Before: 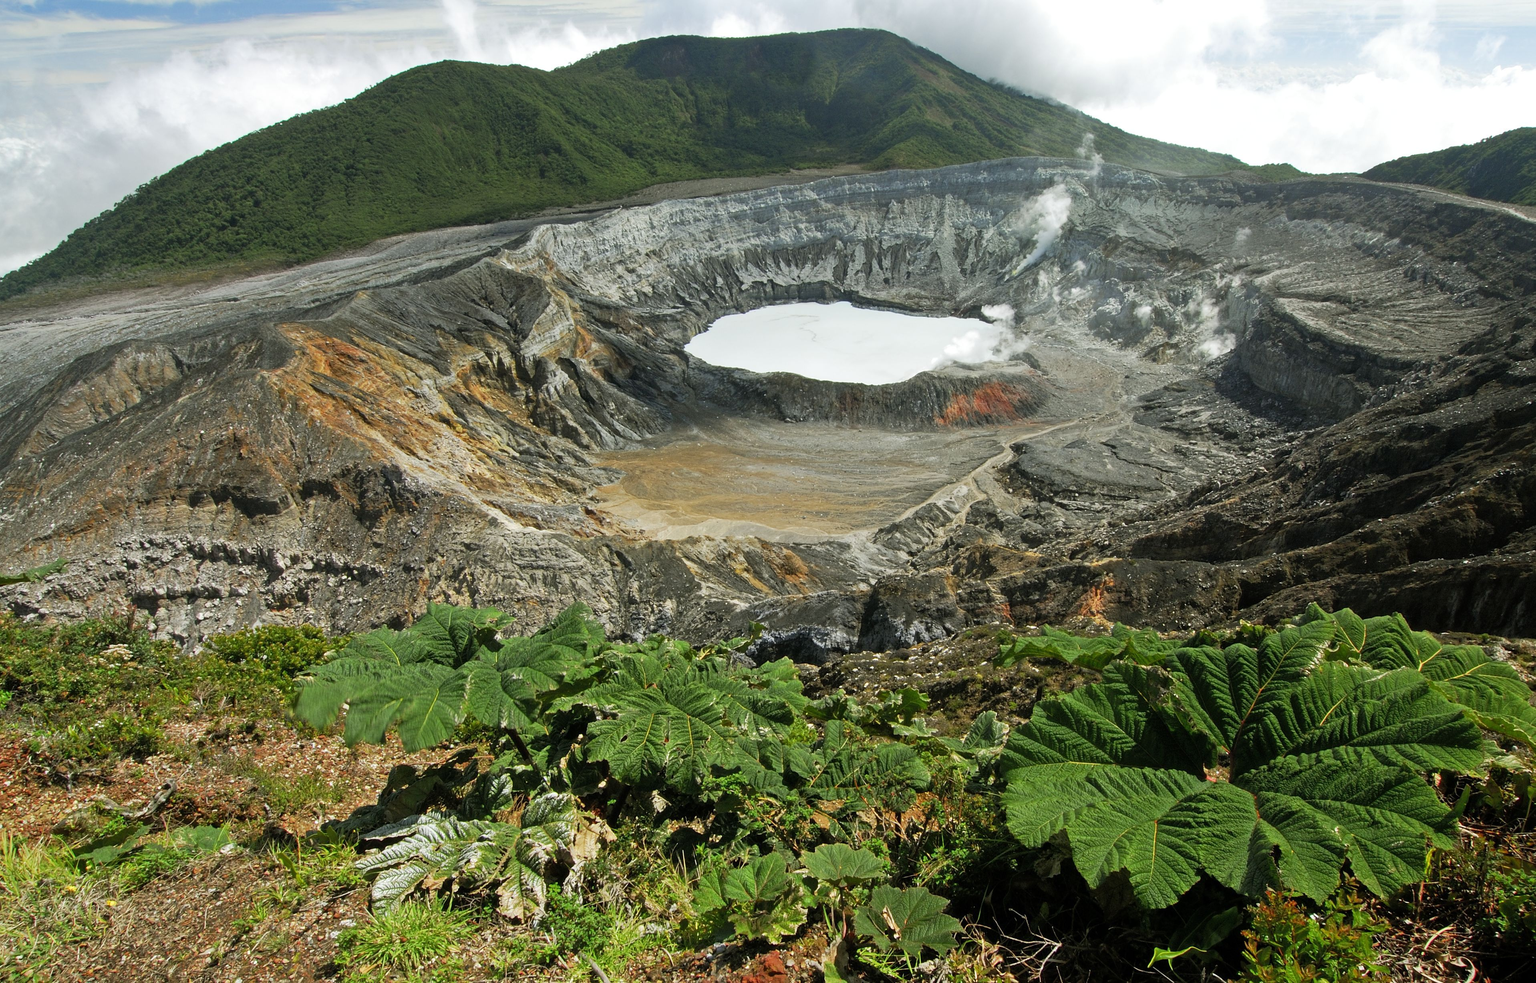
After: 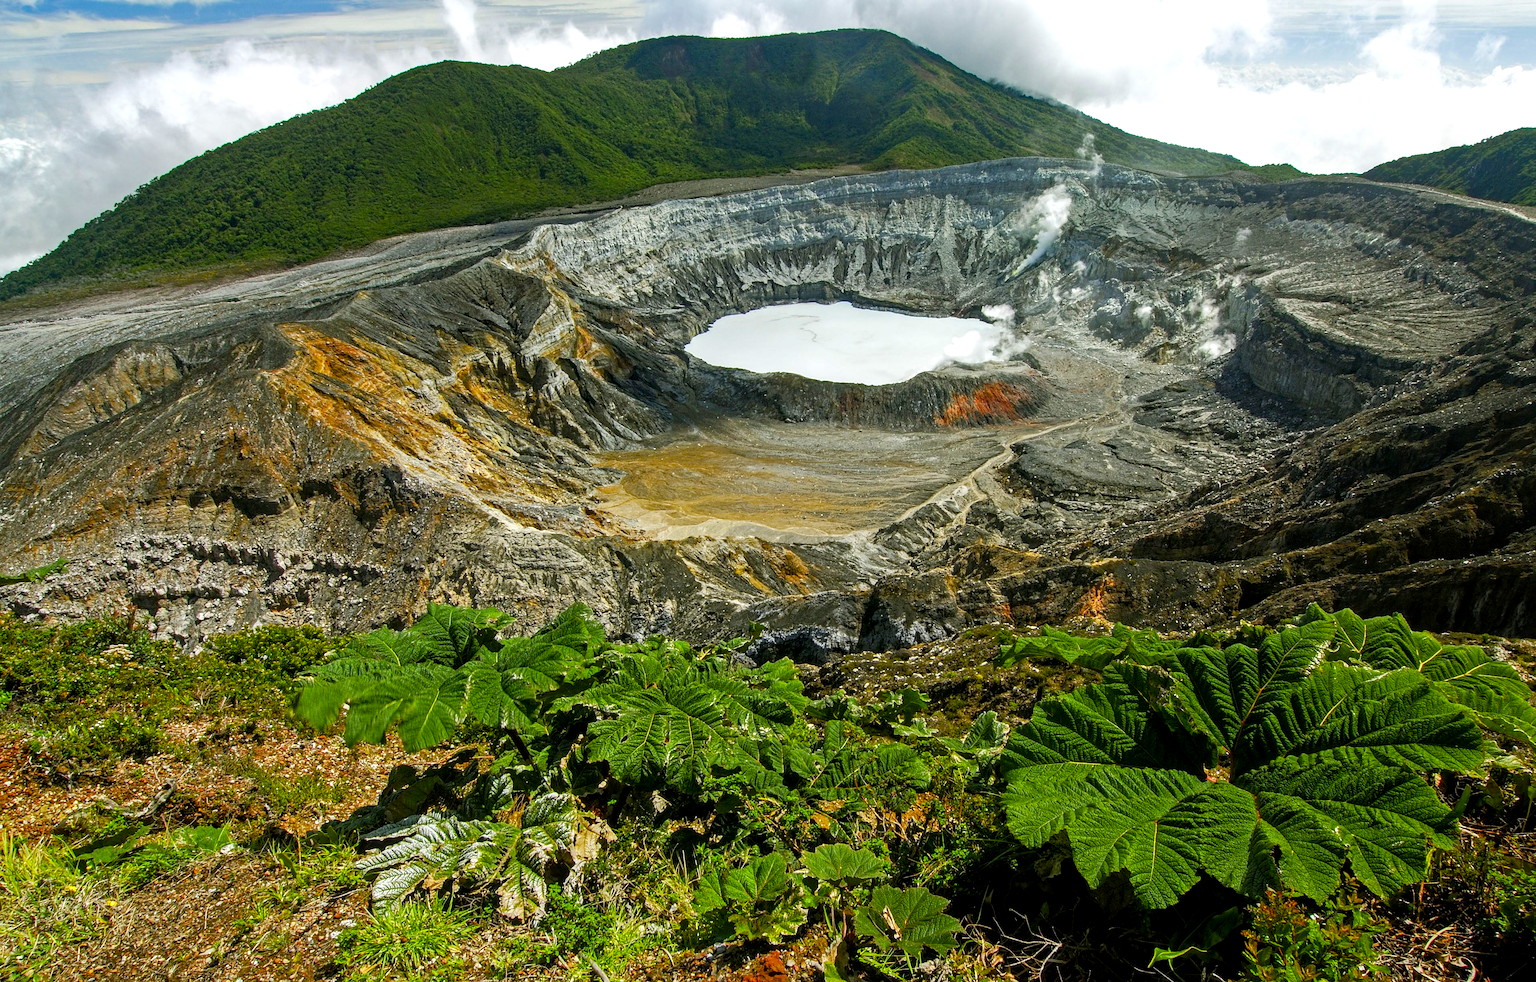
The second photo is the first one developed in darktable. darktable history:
sharpen: radius 1.022, threshold 1.093
color balance rgb: perceptual saturation grading › global saturation 44.341%, perceptual saturation grading › highlights -25.233%, perceptual saturation grading › shadows 50.006%, perceptual brilliance grading › highlights 5.711%, perceptual brilliance grading › shadows -9.901%
local contrast: highlights 23%, detail 130%
haze removal: compatibility mode true, adaptive false
